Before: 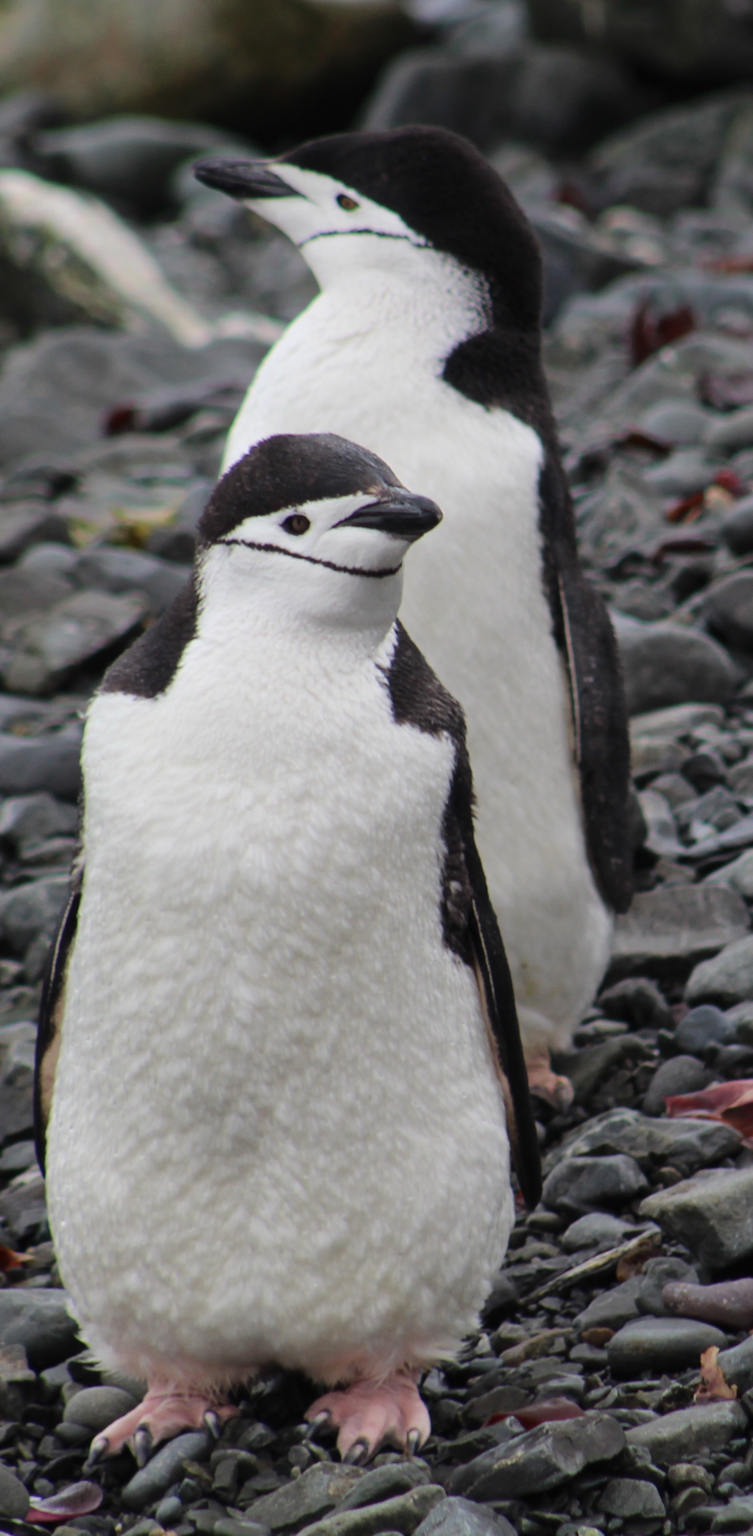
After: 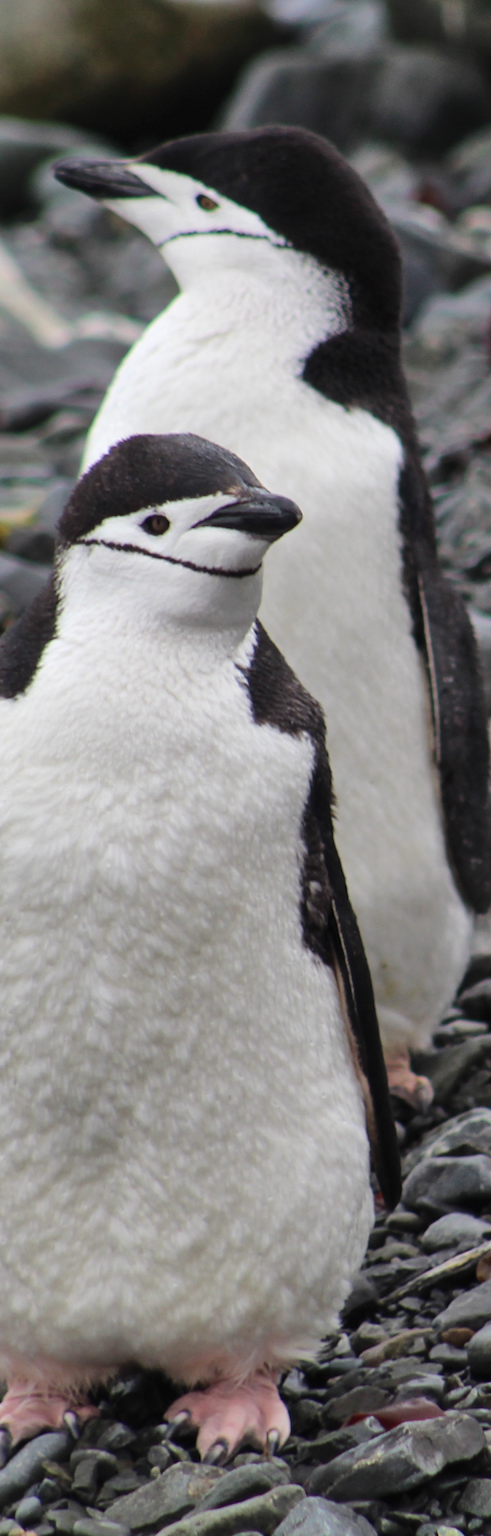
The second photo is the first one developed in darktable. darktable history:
crop and rotate: left 18.688%, right 16.079%
exposure: exposure 0.169 EV, compensate highlight preservation false
shadows and highlights: low approximation 0.01, soften with gaussian
